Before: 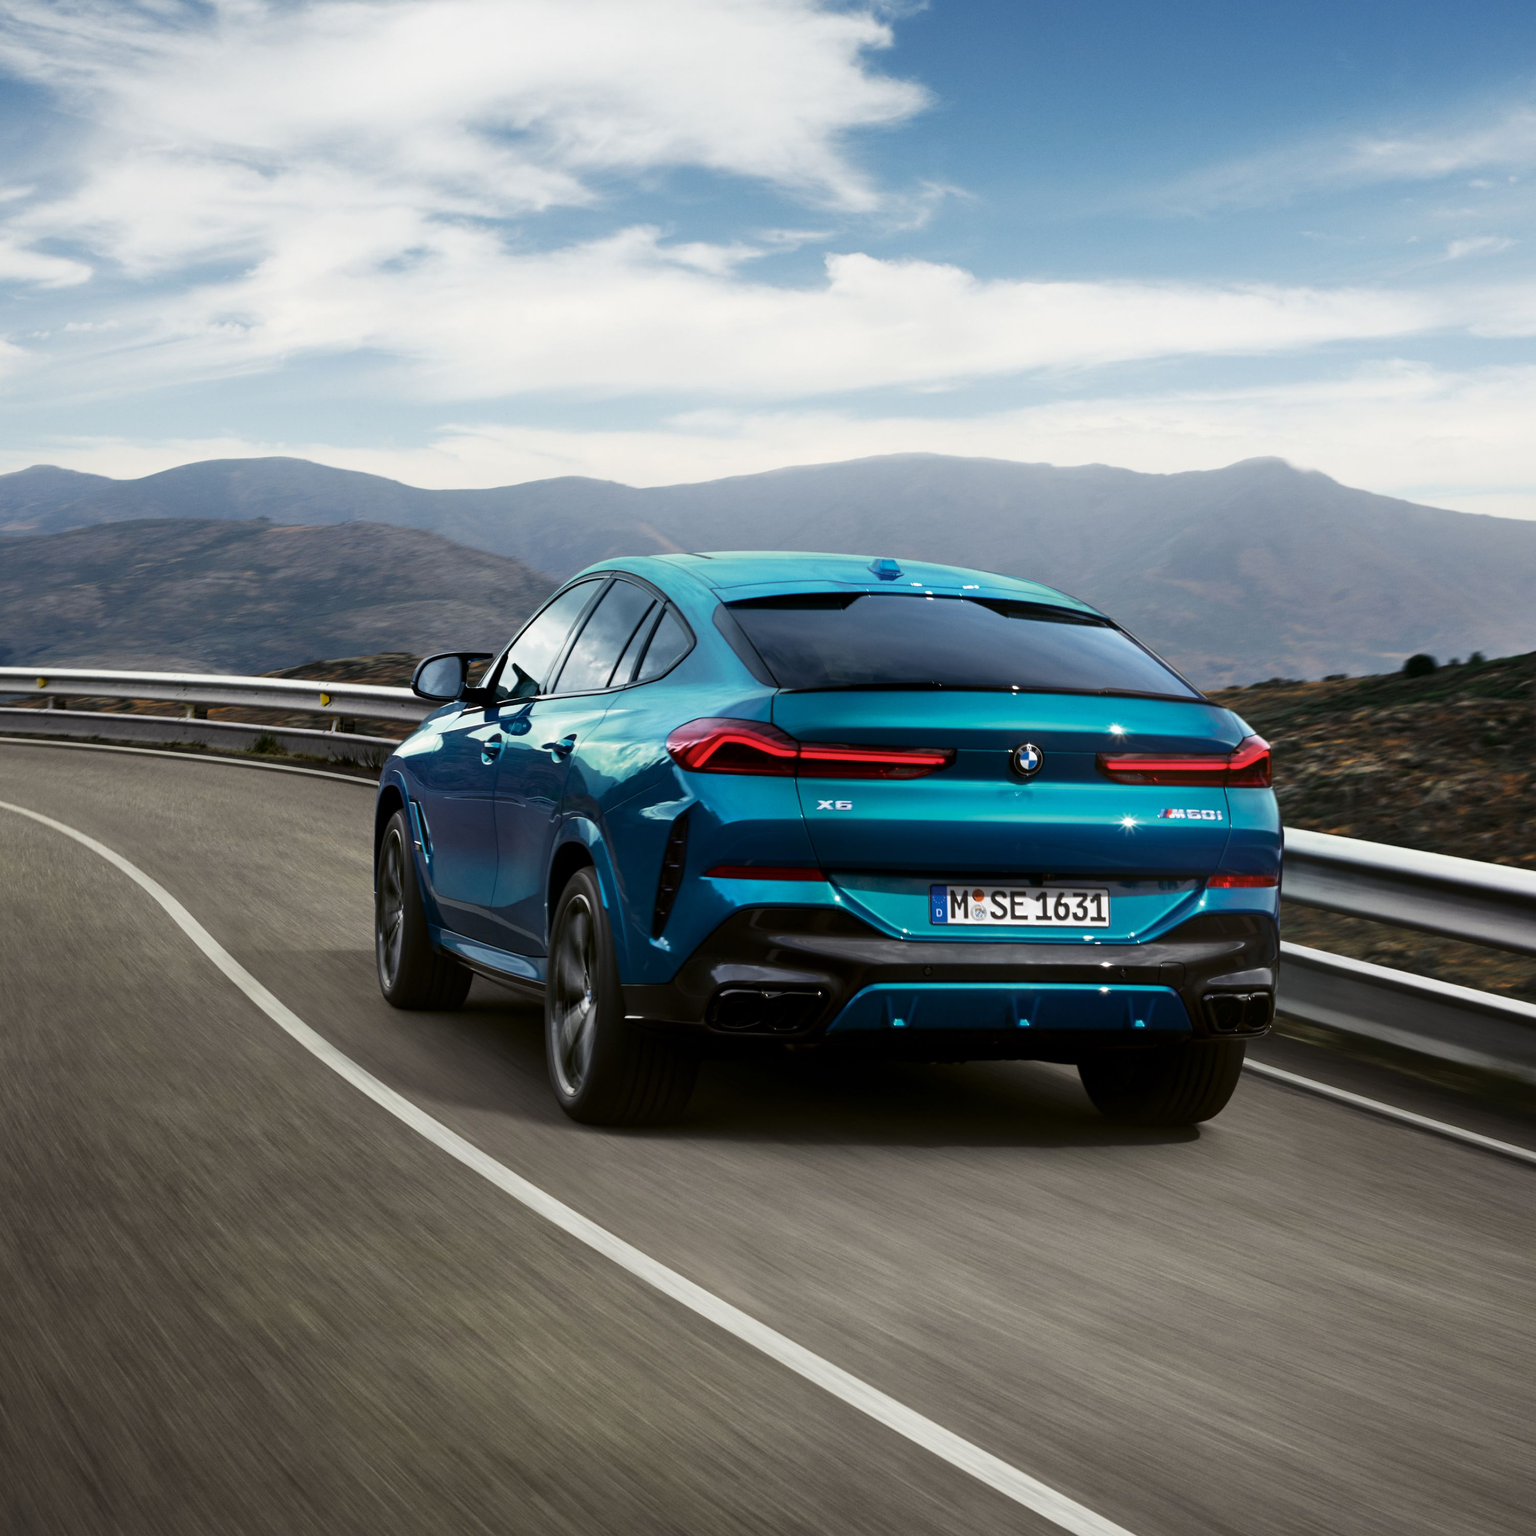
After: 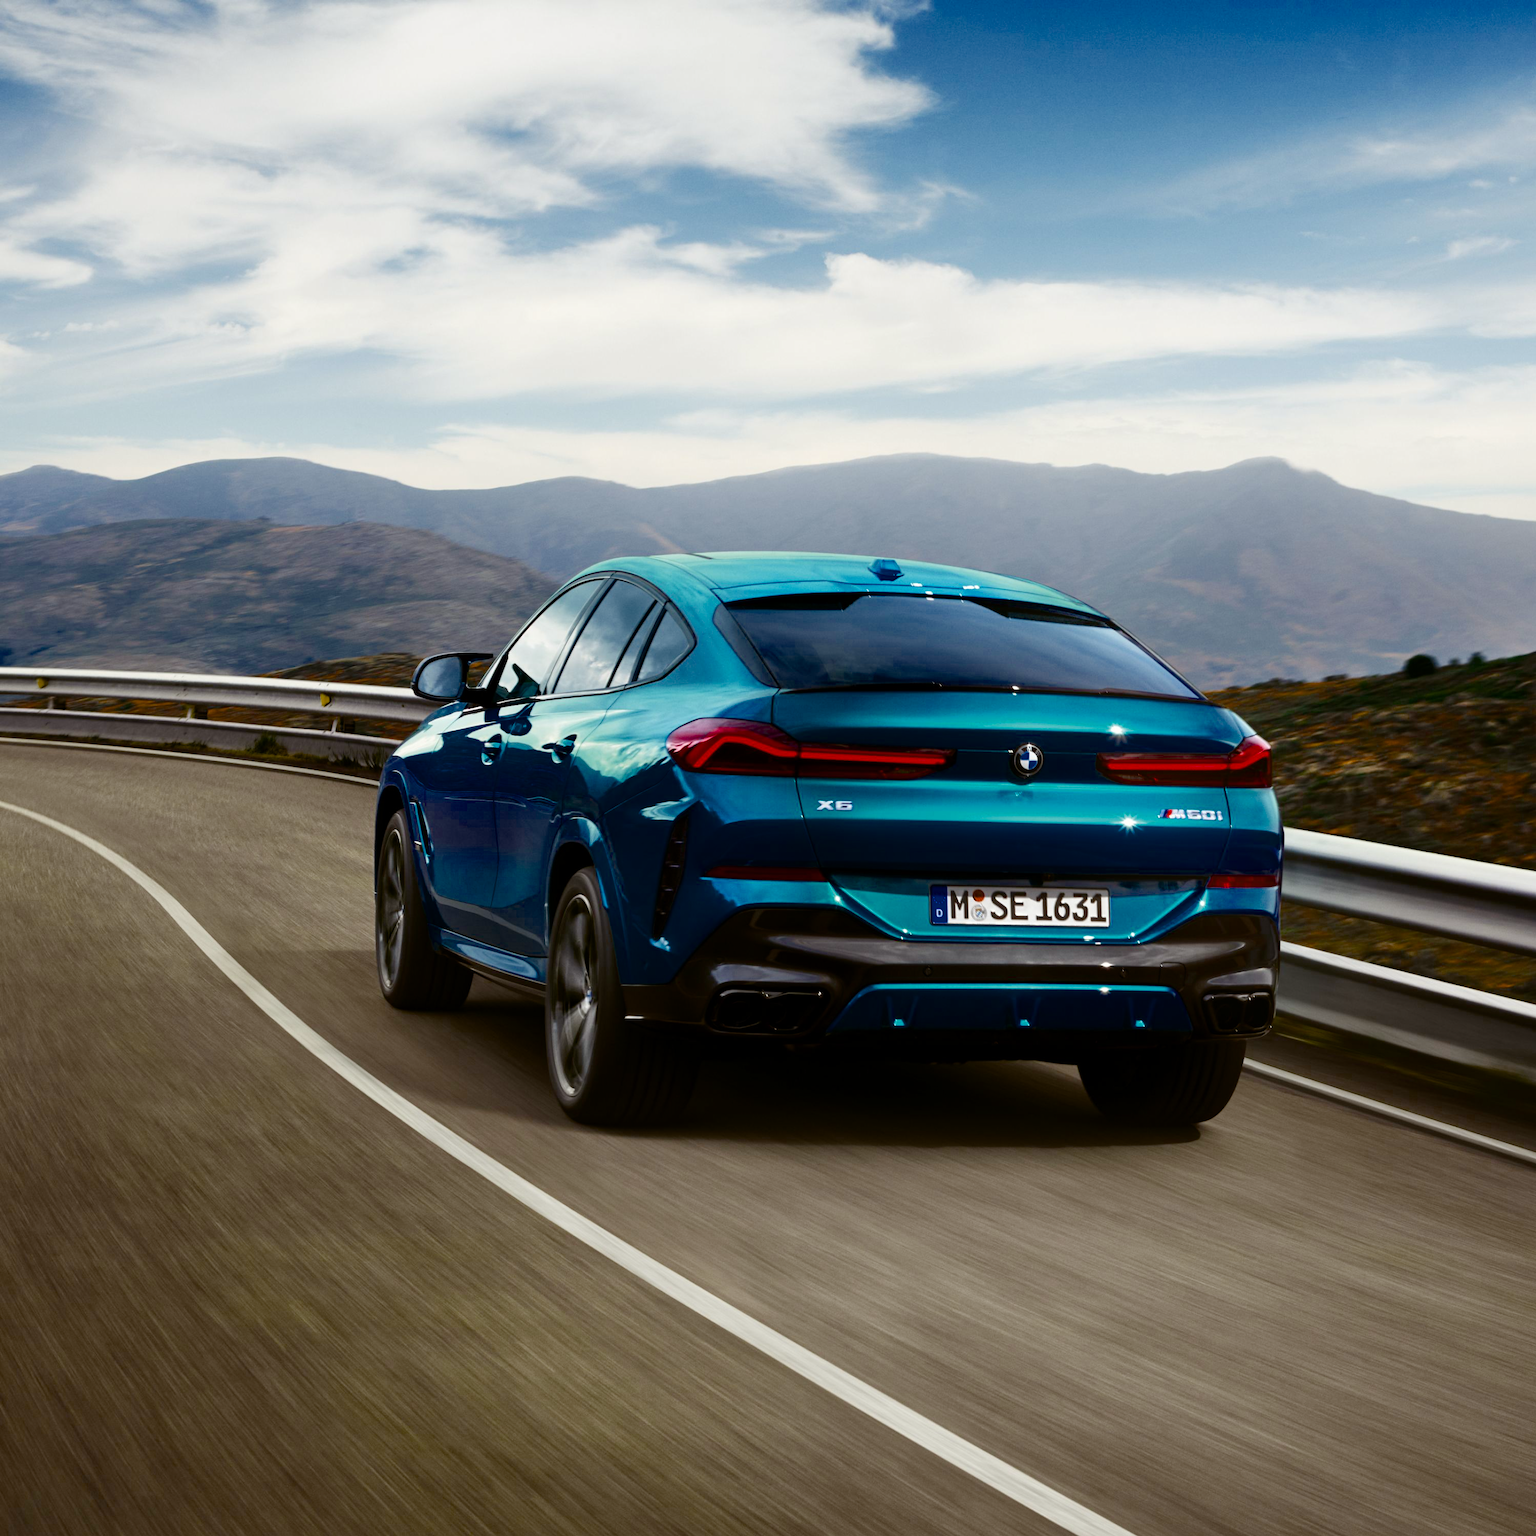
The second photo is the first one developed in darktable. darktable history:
color balance rgb: power › chroma 0.682%, power › hue 60°, perceptual saturation grading › global saturation 20%, perceptual saturation grading › highlights -24.822%, perceptual saturation grading › shadows 50.104%, global vibrance 10.622%, saturation formula JzAzBz (2021)
